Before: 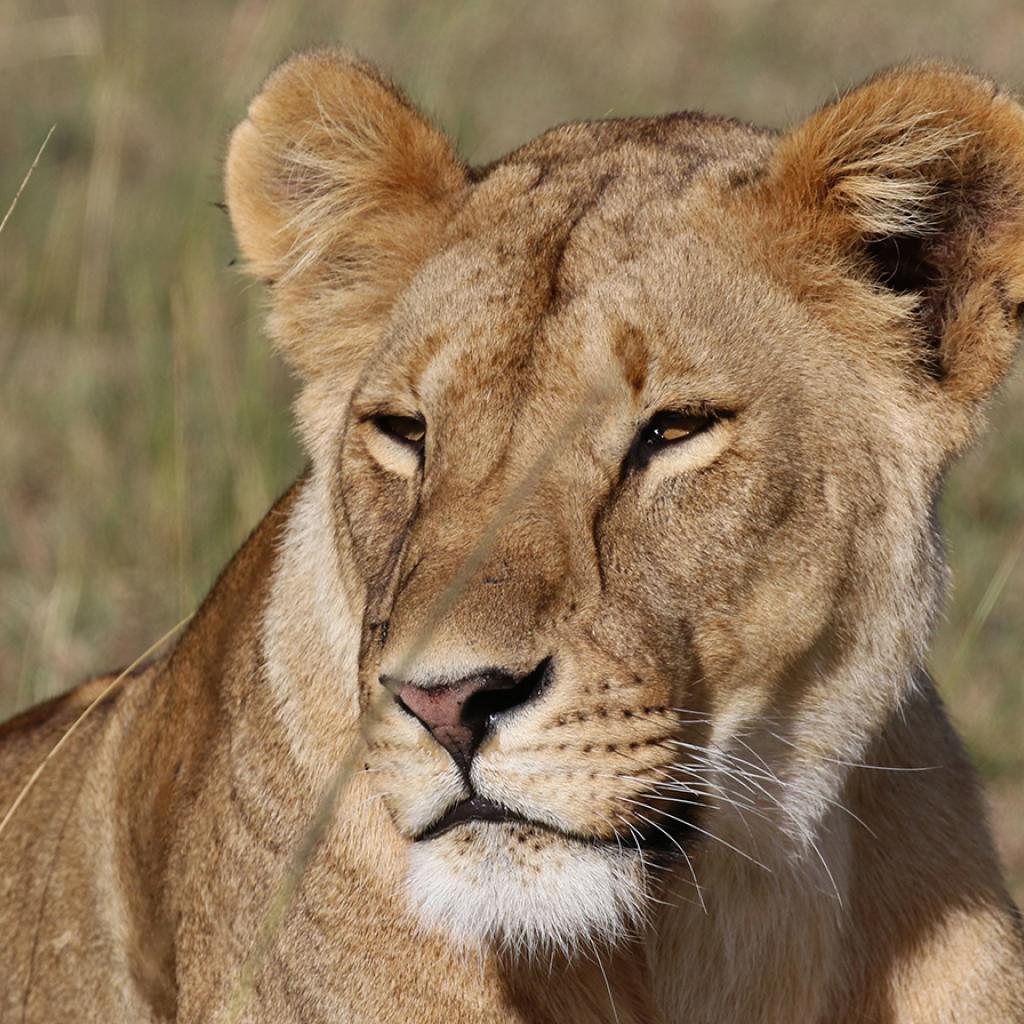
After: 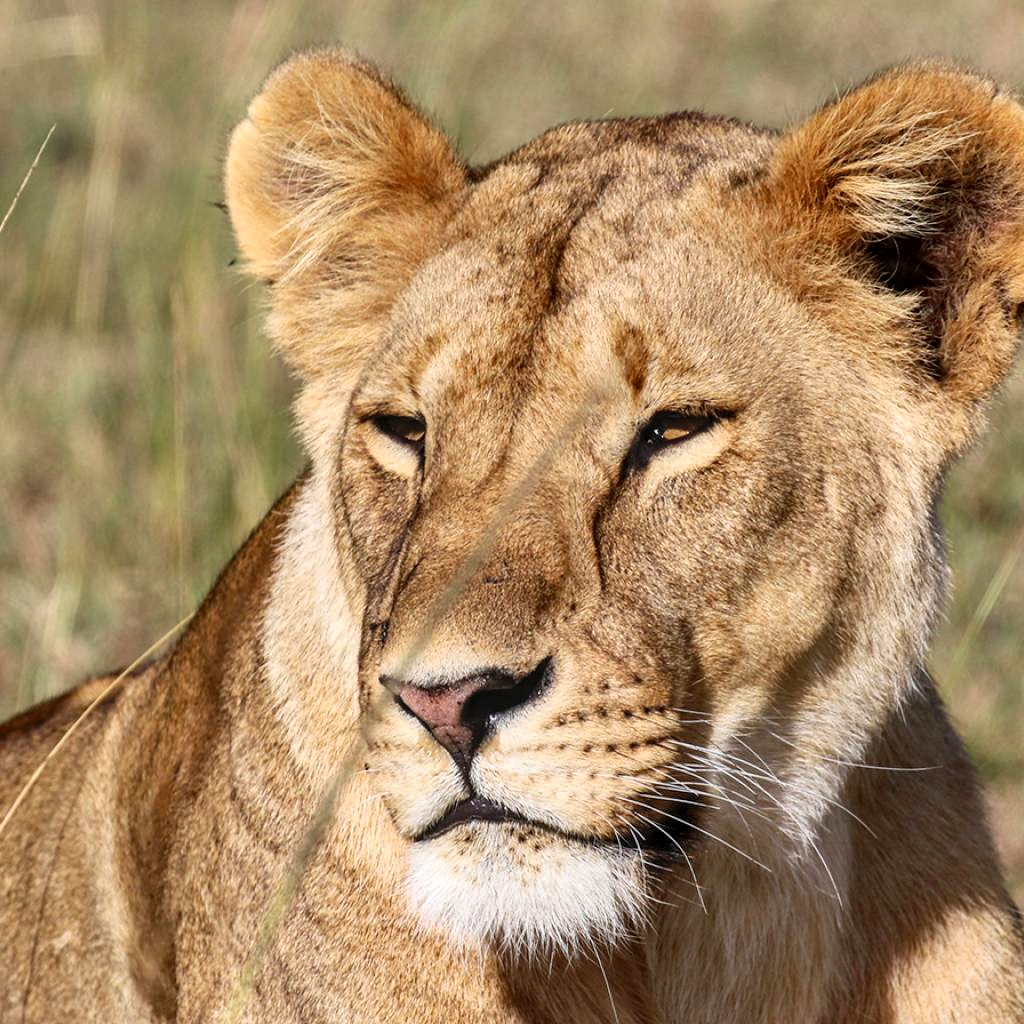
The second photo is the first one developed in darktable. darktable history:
local contrast: detail 130%
contrast brightness saturation: contrast 0.2, brightness 0.16, saturation 0.22
